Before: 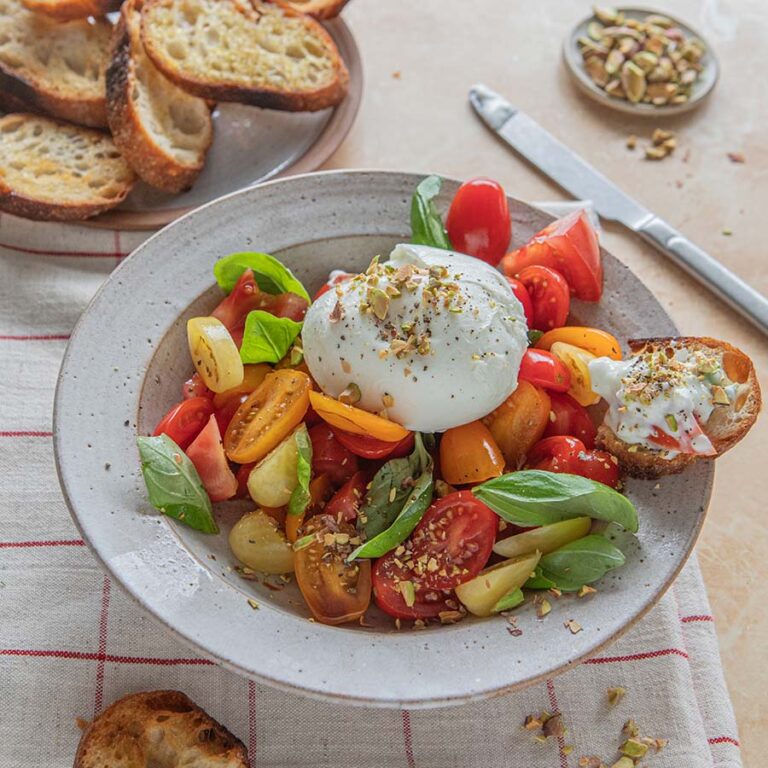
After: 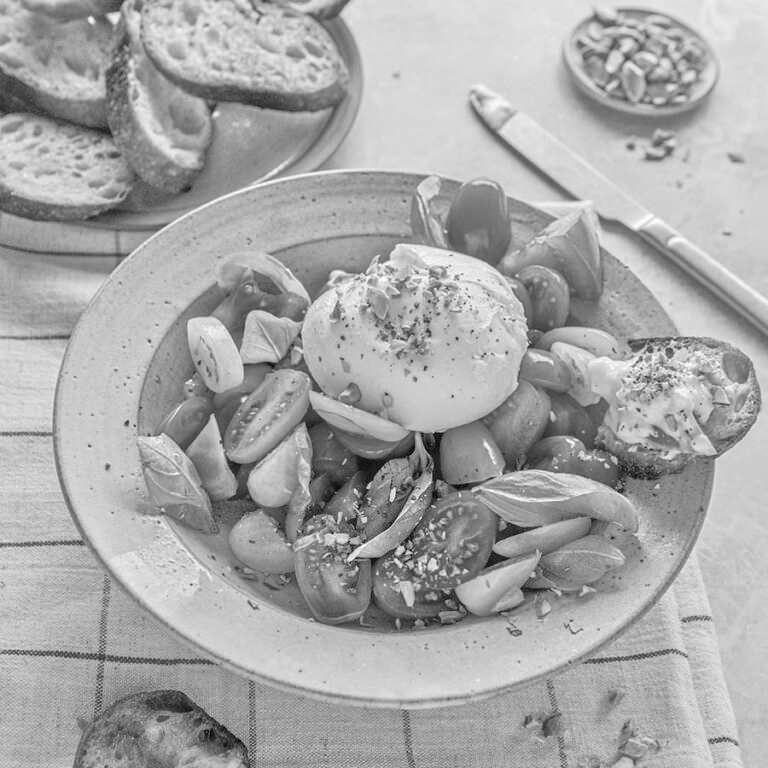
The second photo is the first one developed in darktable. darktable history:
contrast brightness saturation: contrast 0.1, brightness 0.02, saturation 0.02
tone equalizer: -7 EV 0.15 EV, -6 EV 0.6 EV, -5 EV 1.15 EV, -4 EV 1.33 EV, -3 EV 1.15 EV, -2 EV 0.6 EV, -1 EV 0.15 EV, mask exposure compensation -0.5 EV
monochrome: on, module defaults
